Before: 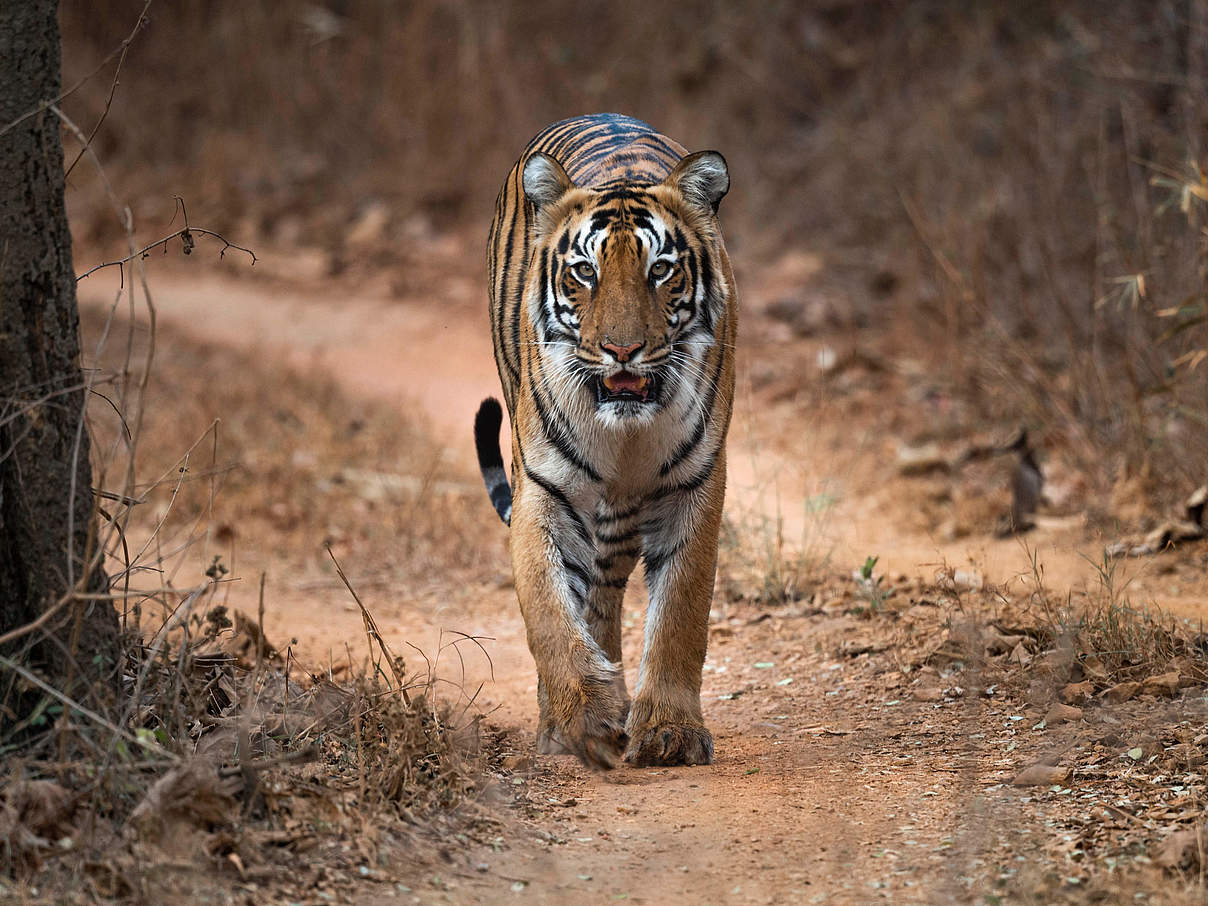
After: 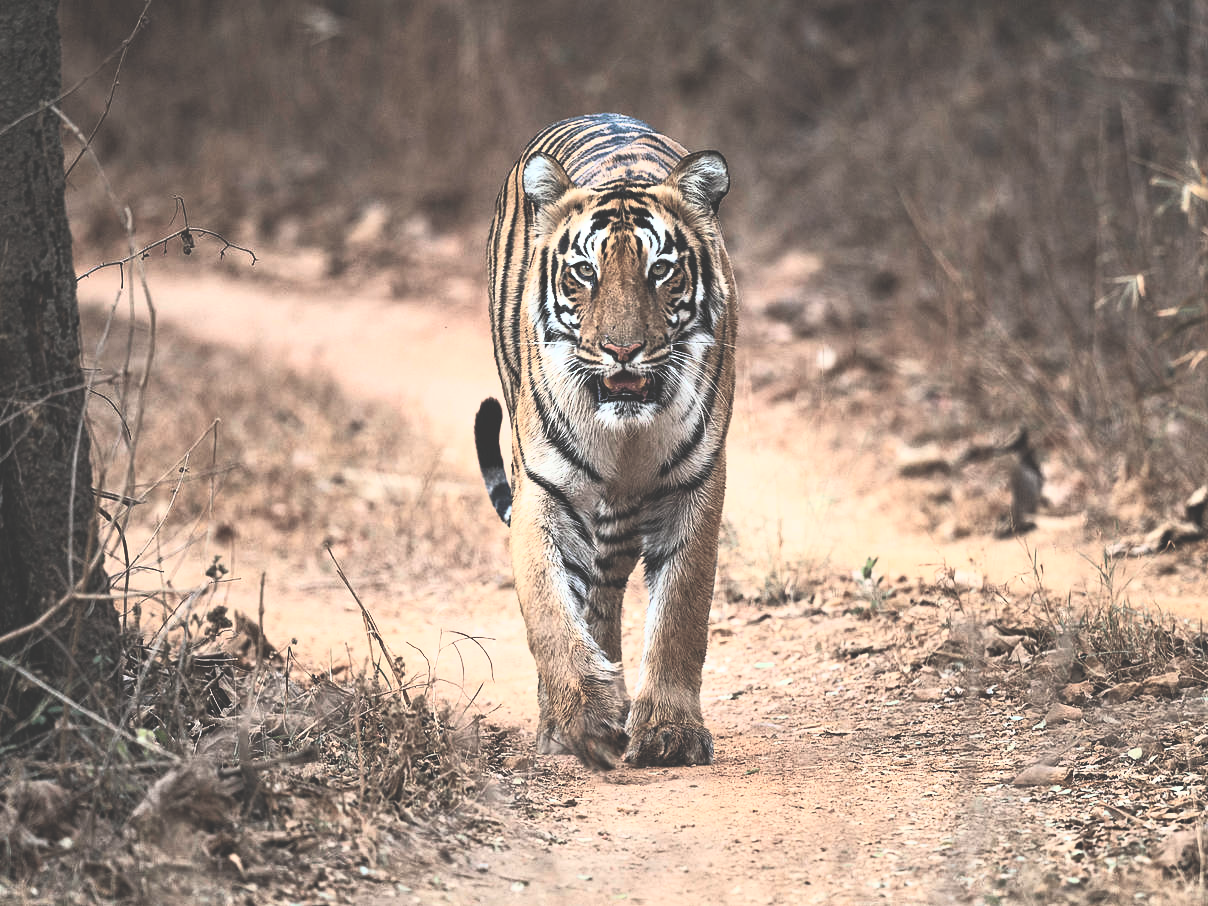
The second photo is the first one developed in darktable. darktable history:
exposure: black level correction -0.087, compensate highlight preservation false
tone curve: curves: ch0 [(0, 0) (0.003, 0.003) (0.011, 0.006) (0.025, 0.01) (0.044, 0.015) (0.069, 0.02) (0.1, 0.027) (0.136, 0.036) (0.177, 0.05) (0.224, 0.07) (0.277, 0.12) (0.335, 0.208) (0.399, 0.334) (0.468, 0.473) (0.543, 0.636) (0.623, 0.795) (0.709, 0.907) (0.801, 0.97) (0.898, 0.989) (1, 1)], color space Lab, independent channels, preserve colors none
